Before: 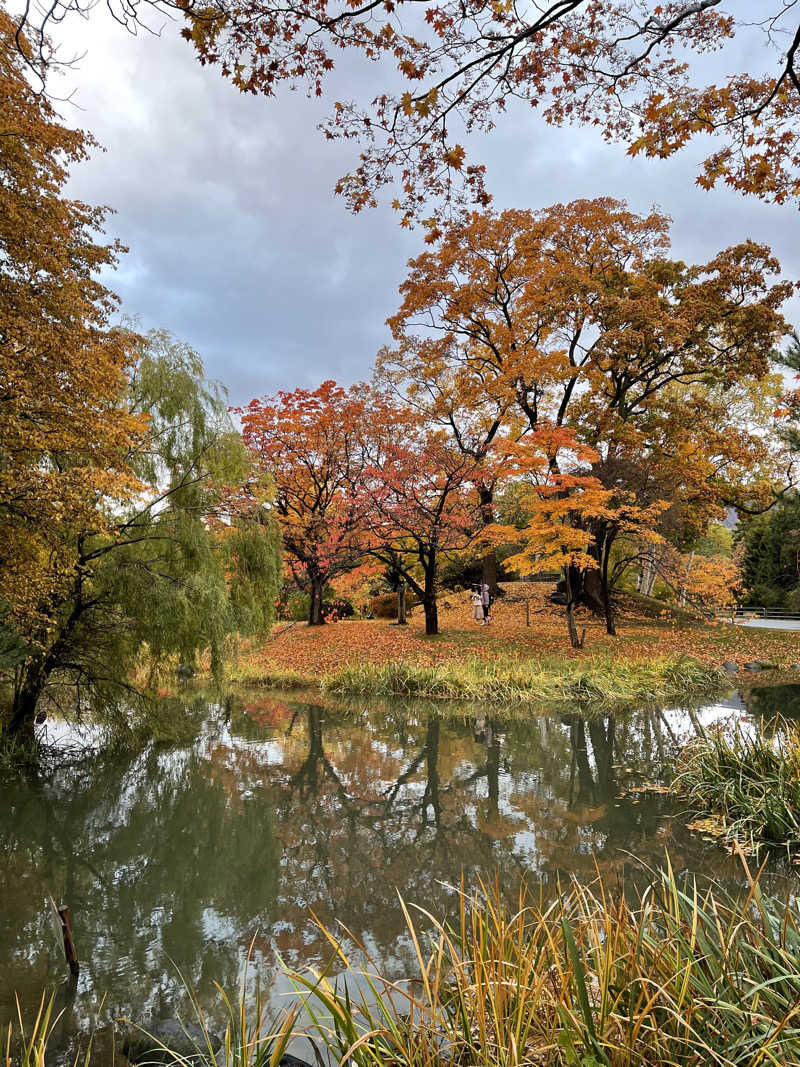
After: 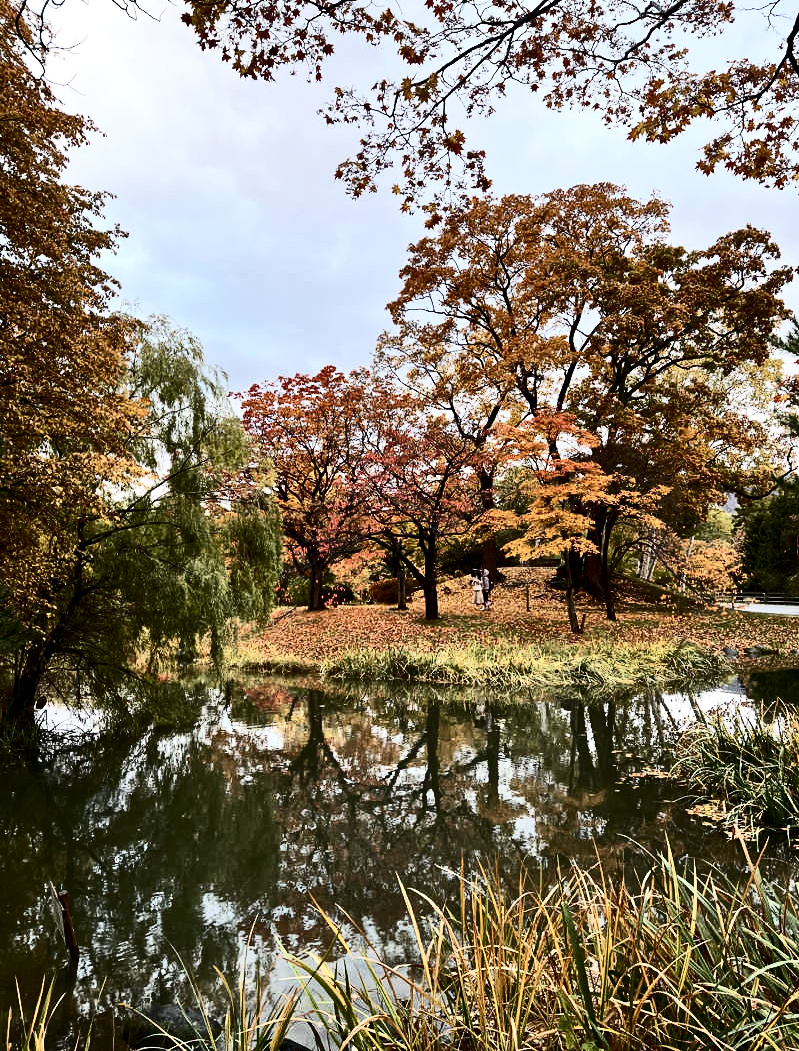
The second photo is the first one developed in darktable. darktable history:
crop: top 1.412%, right 0.072%
tone equalizer: on, module defaults
contrast brightness saturation: contrast 0.502, saturation -0.098
